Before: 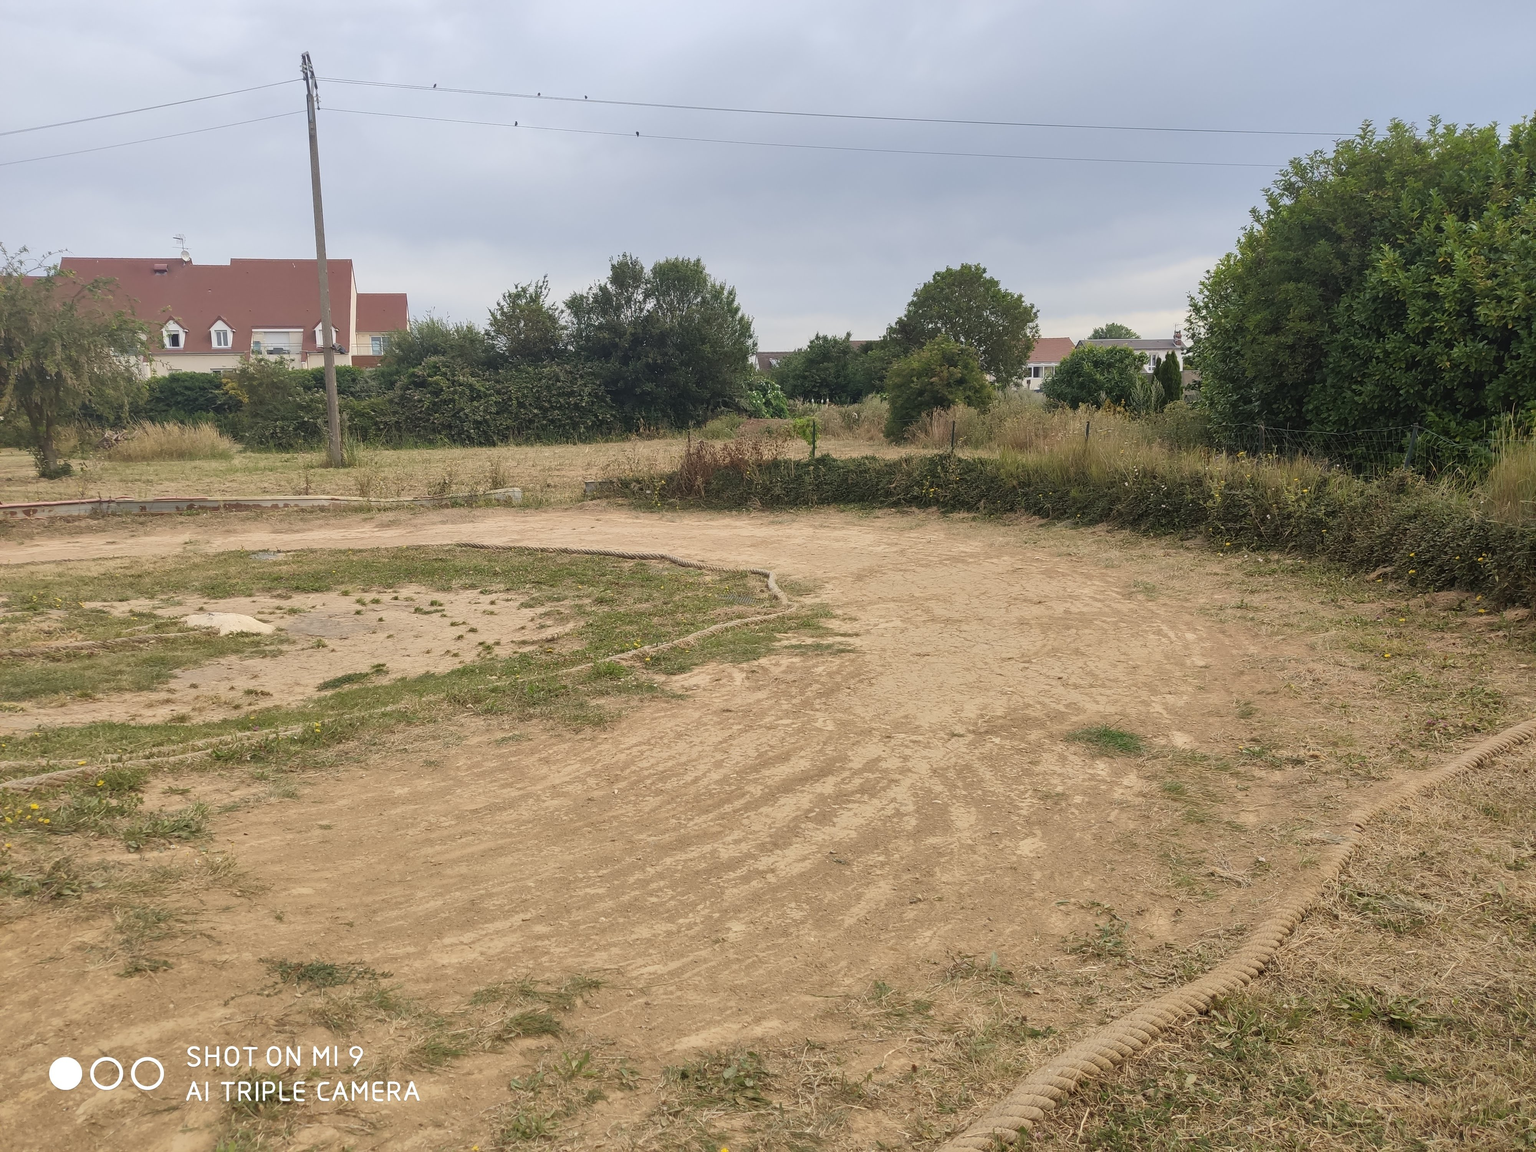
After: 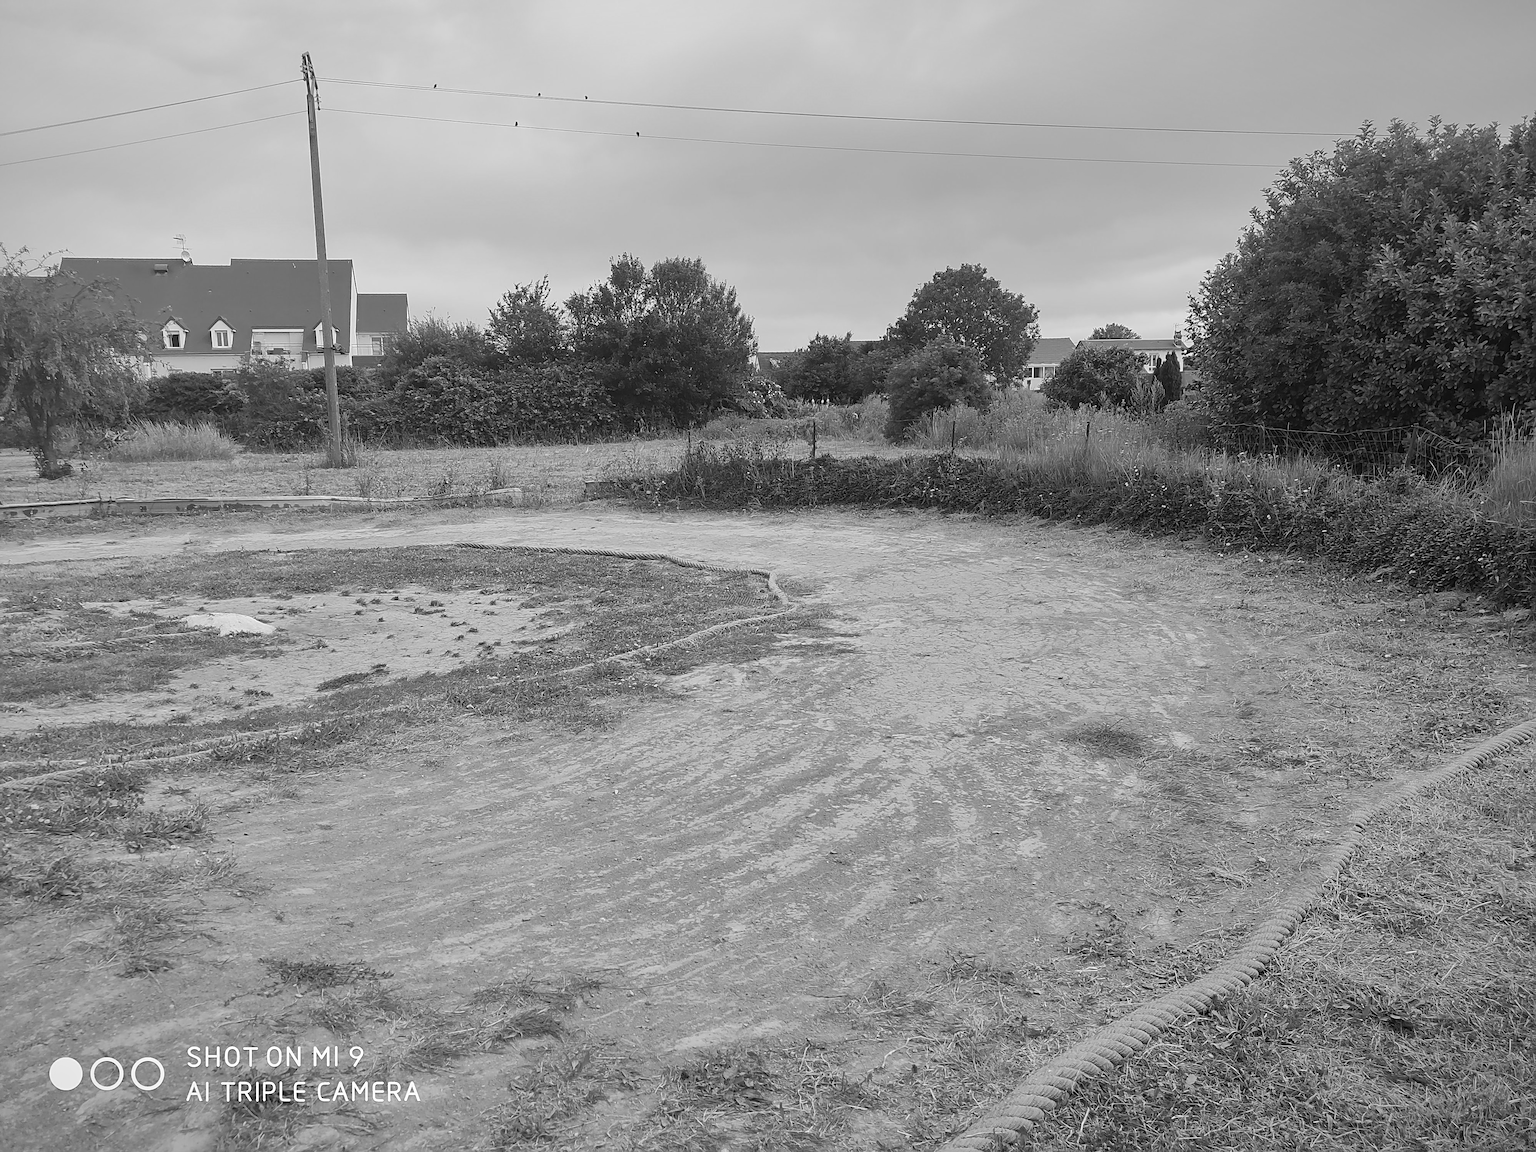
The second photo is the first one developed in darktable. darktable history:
sharpen: radius 3.119
monochrome: a 32, b 64, size 2.3
vignetting: fall-off start 100%, brightness -0.282, width/height ratio 1.31
